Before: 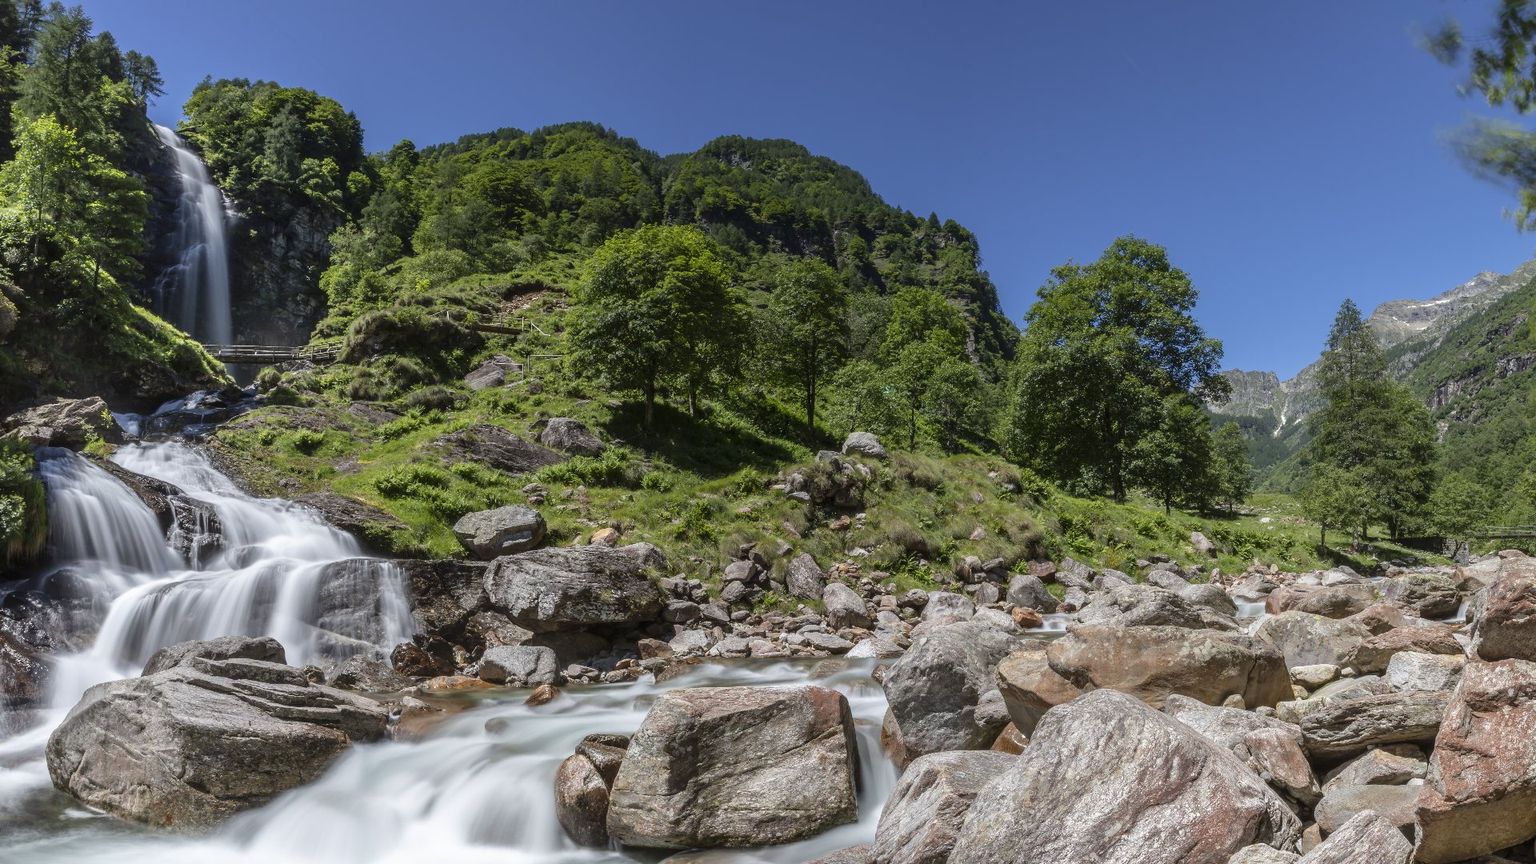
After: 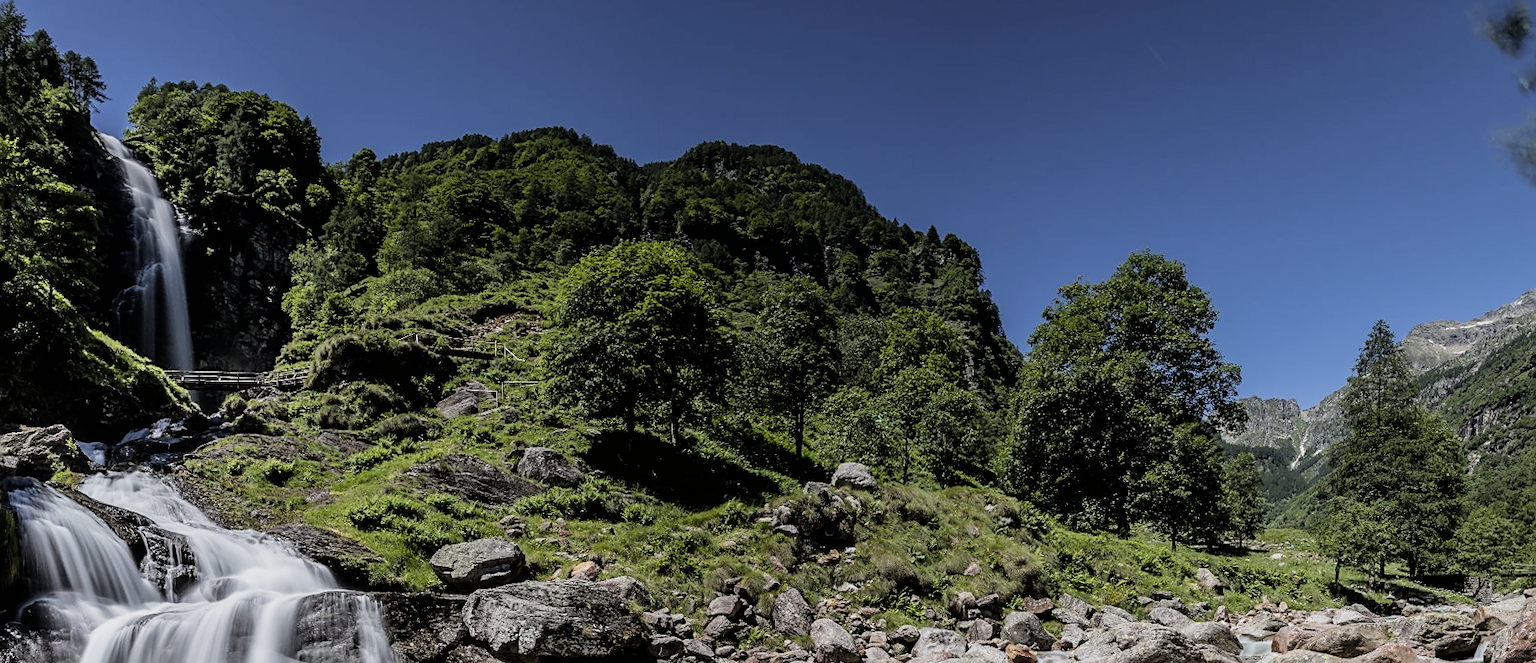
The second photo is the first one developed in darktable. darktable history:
sharpen: on, module defaults
filmic rgb: black relative exposure -5 EV, white relative exposure 3.5 EV, hardness 3.19, contrast 1.3, highlights saturation mix -50%
crop: bottom 24.988%
graduated density: on, module defaults
rotate and perspective: rotation 0.074°, lens shift (vertical) 0.096, lens shift (horizontal) -0.041, crop left 0.043, crop right 0.952, crop top 0.024, crop bottom 0.979
